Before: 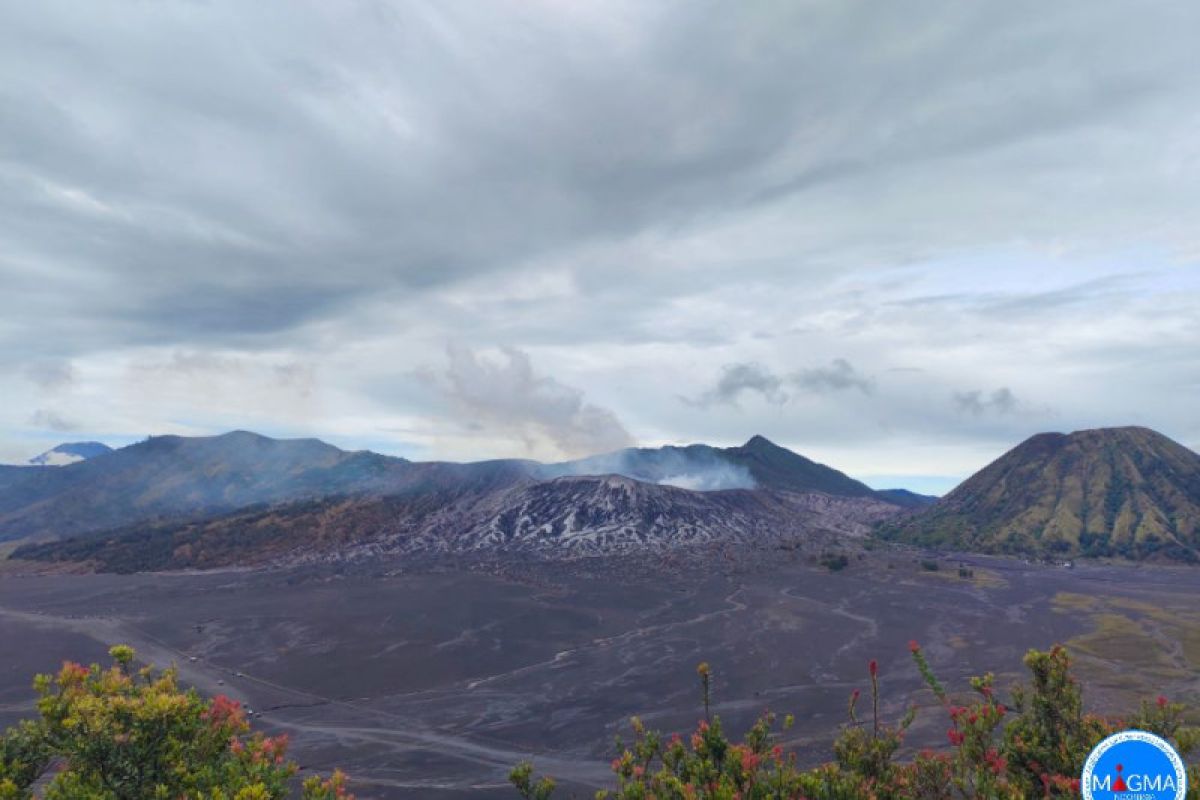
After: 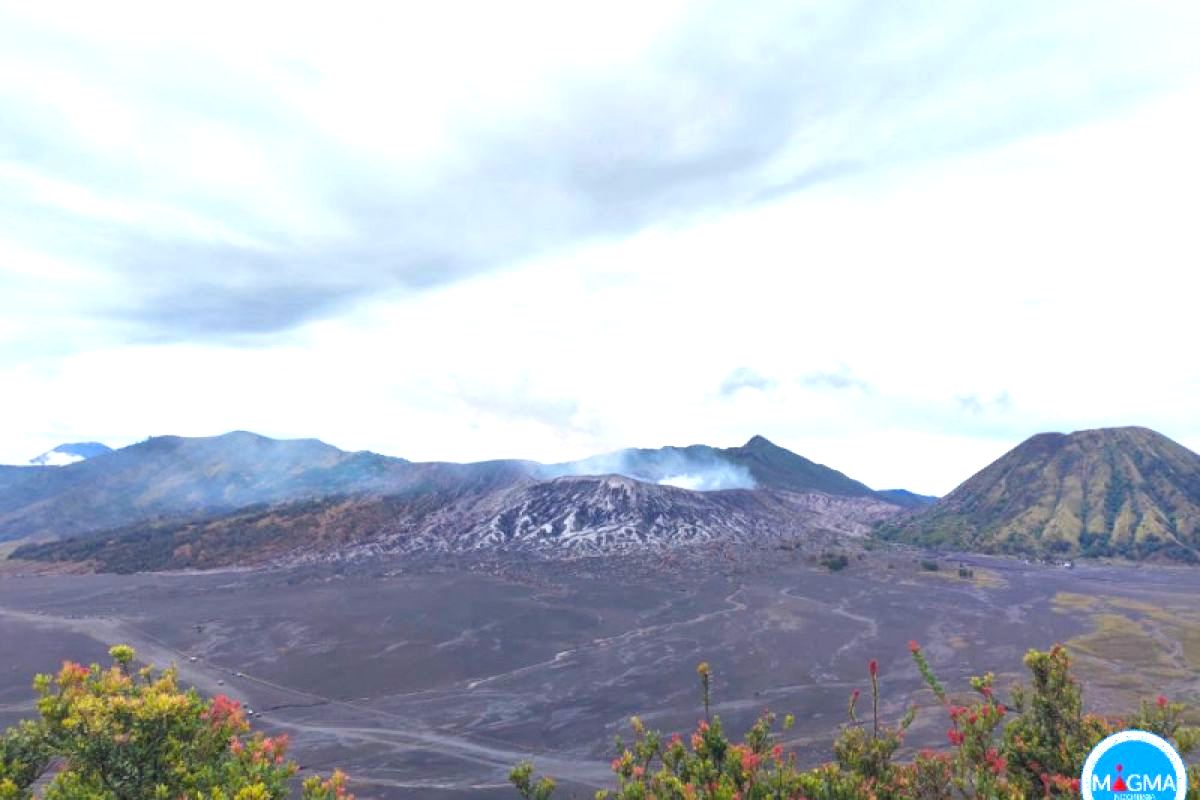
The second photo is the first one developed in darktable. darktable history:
exposure: black level correction 0, exposure 0.894 EV, compensate exposure bias true, compensate highlight preservation false
levels: levels [0, 0.476, 0.951]
